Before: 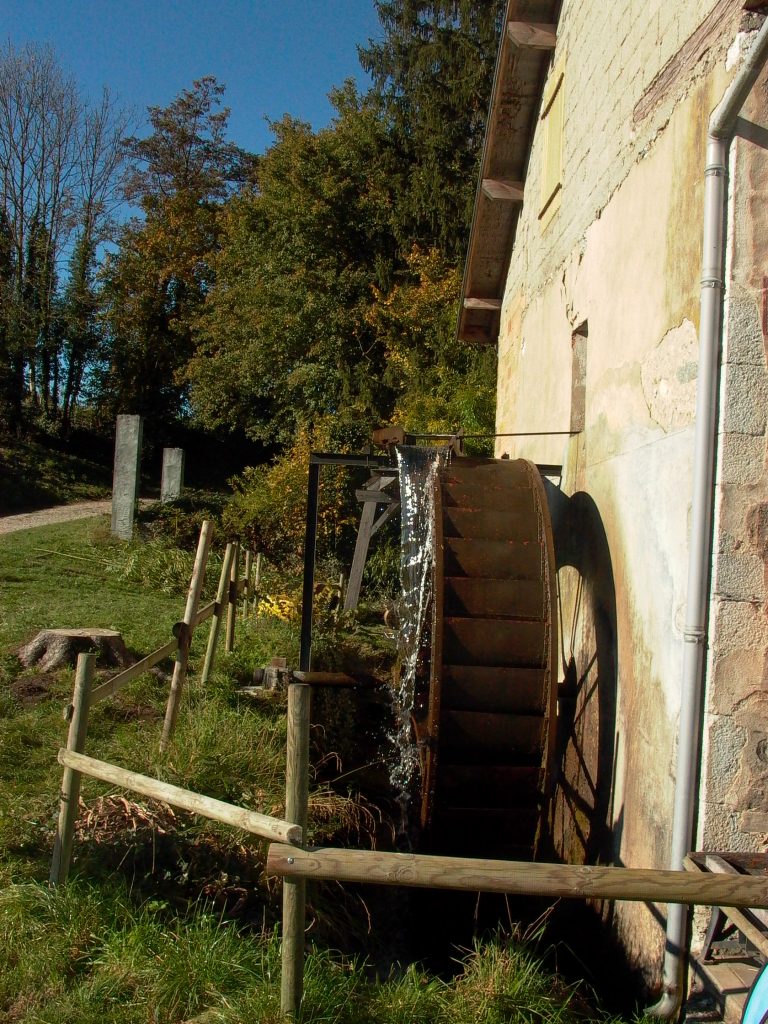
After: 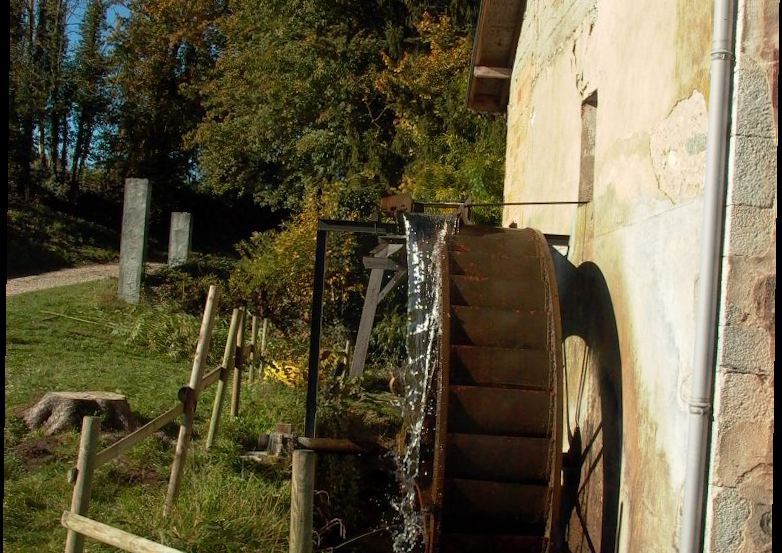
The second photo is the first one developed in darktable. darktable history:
crop and rotate: top 23.043%, bottom 23.437%
rotate and perspective: rotation 0.8°, automatic cropping off
